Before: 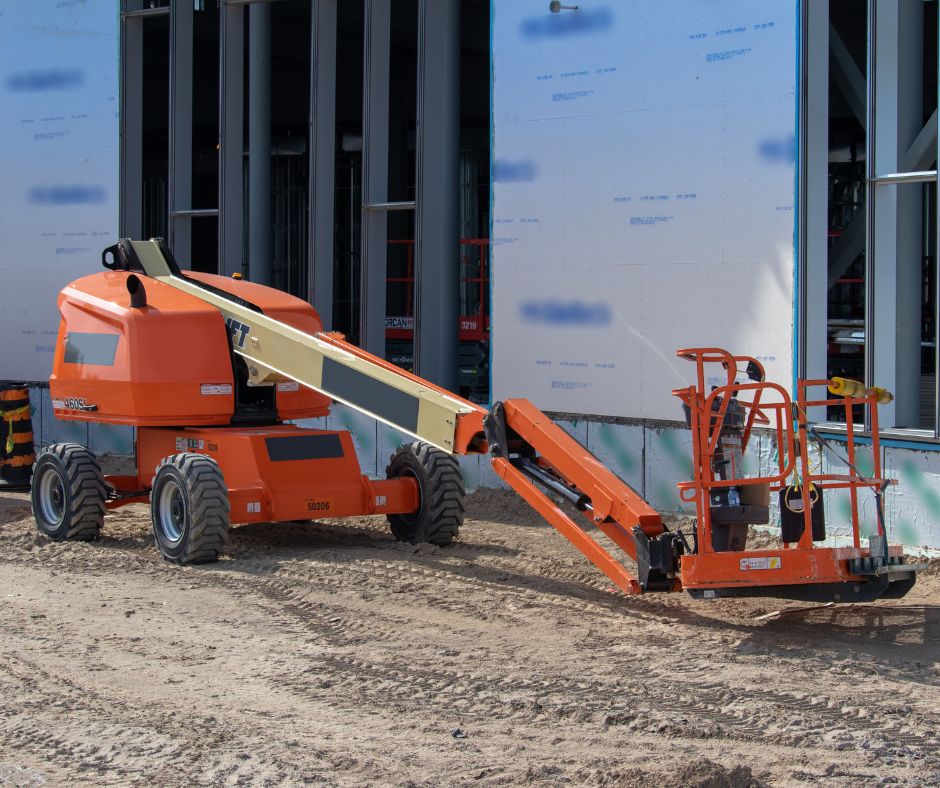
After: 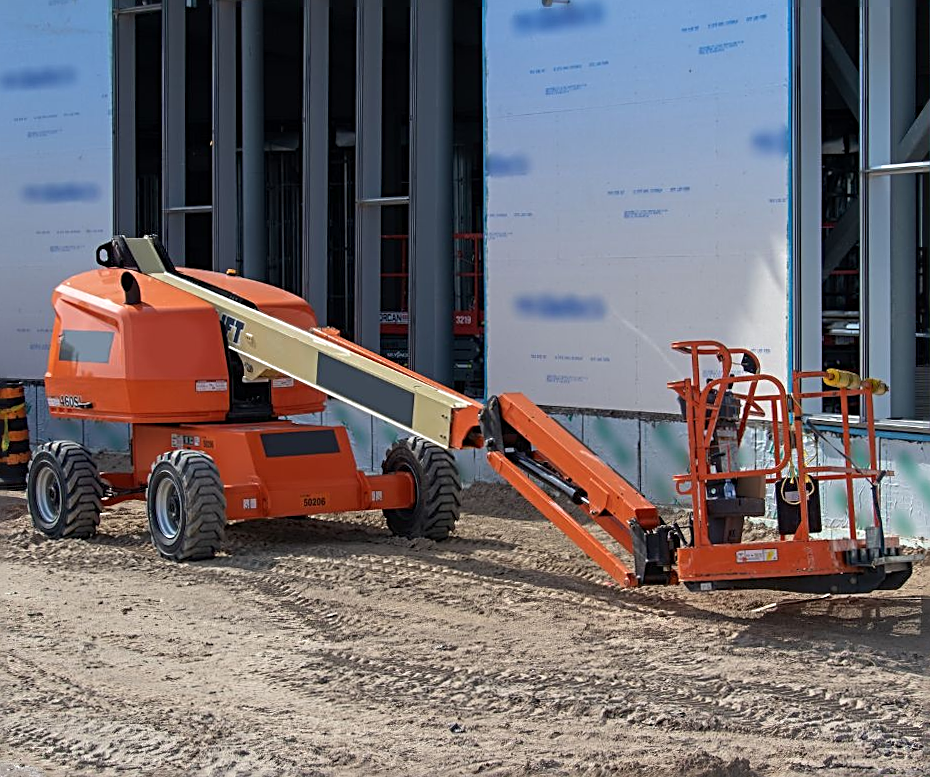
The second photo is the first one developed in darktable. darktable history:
sharpen: radius 2.676, amount 0.669
rotate and perspective: rotation -0.45°, automatic cropping original format, crop left 0.008, crop right 0.992, crop top 0.012, crop bottom 0.988
